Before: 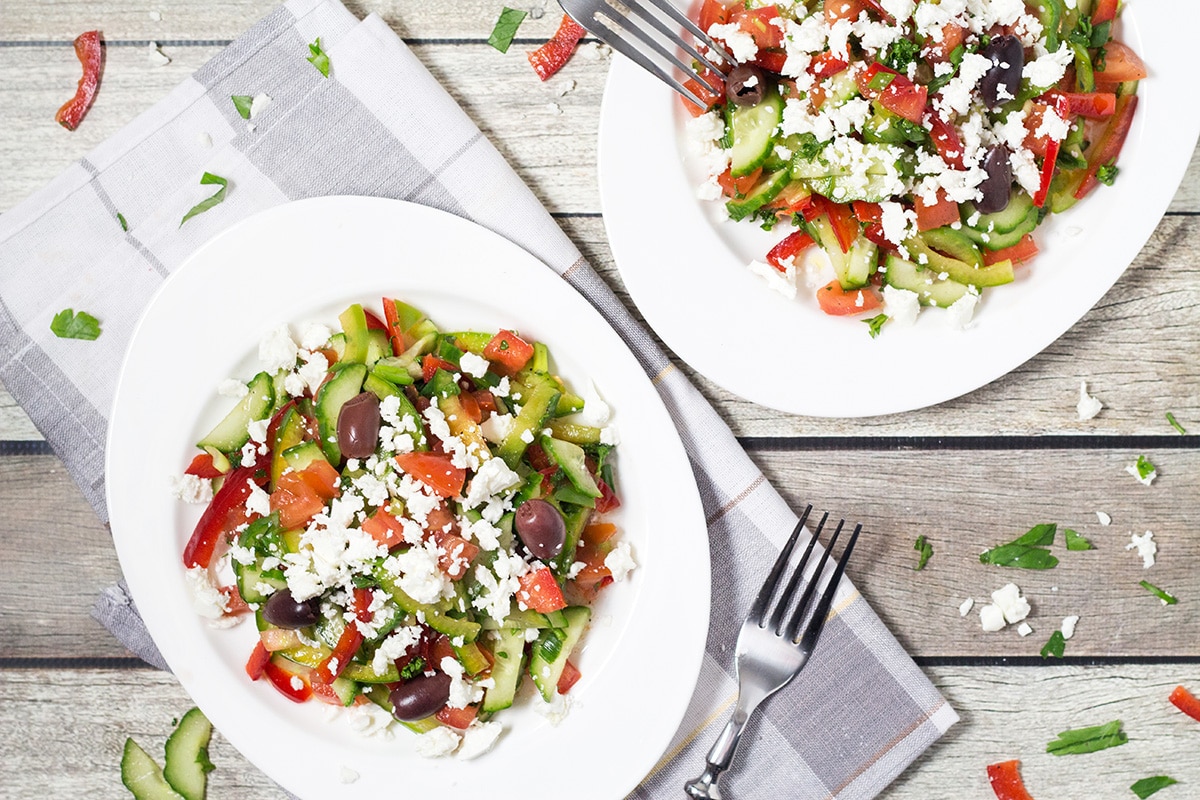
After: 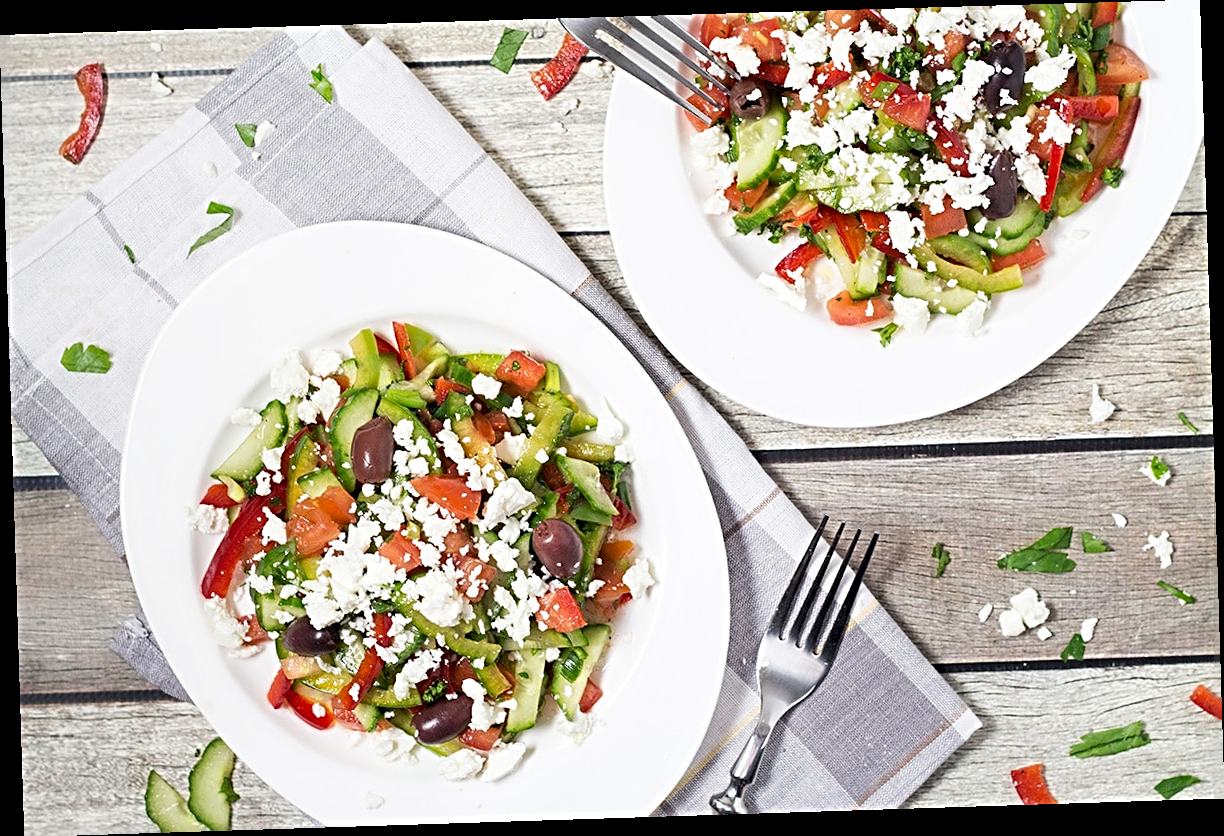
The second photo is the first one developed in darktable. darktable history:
rotate and perspective: rotation -1.77°, lens shift (horizontal) 0.004, automatic cropping off
sharpen: radius 4
